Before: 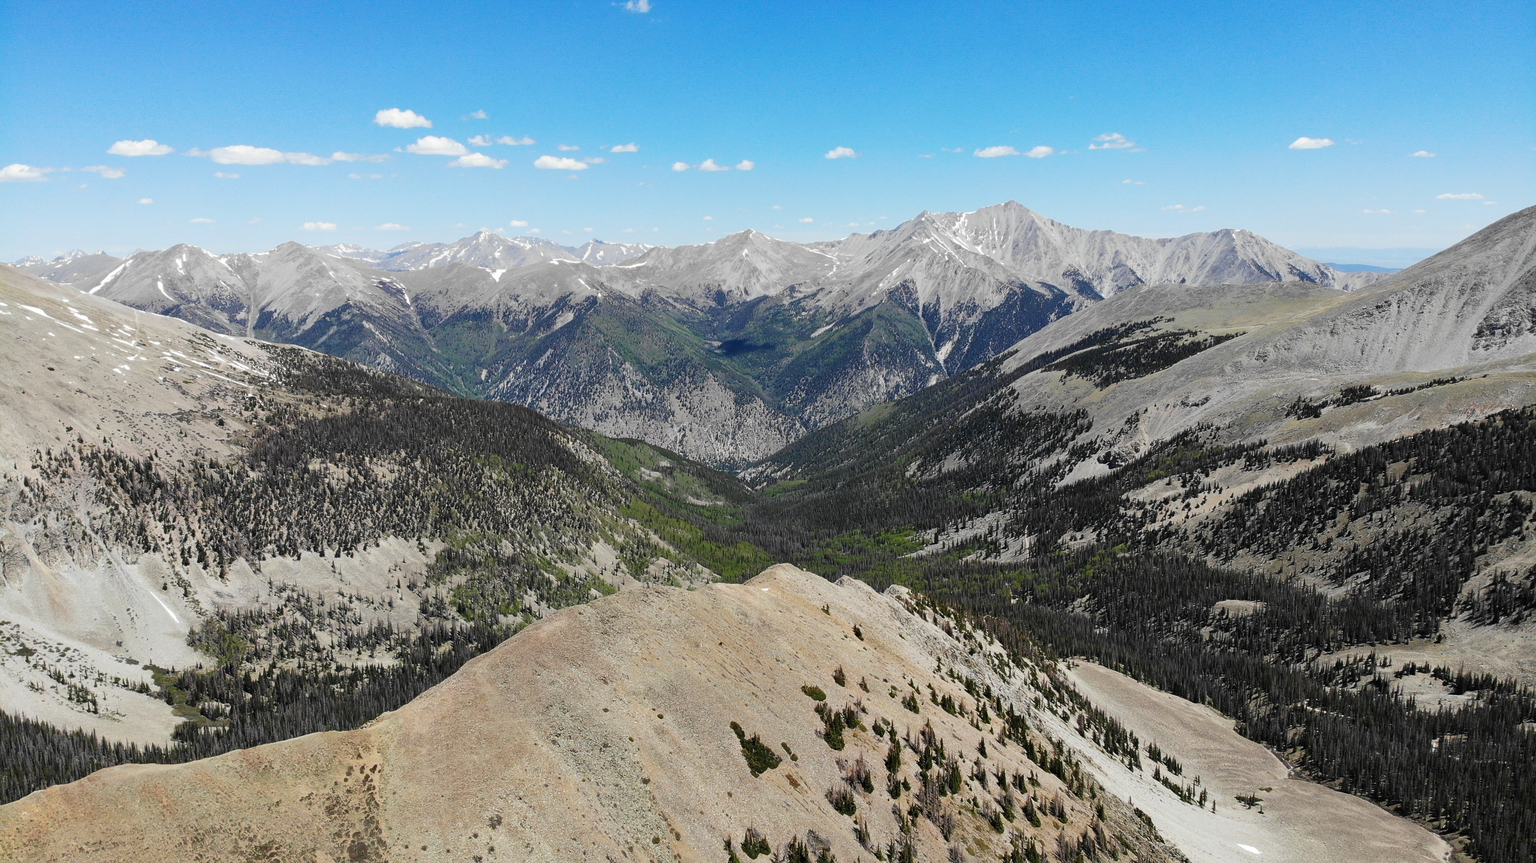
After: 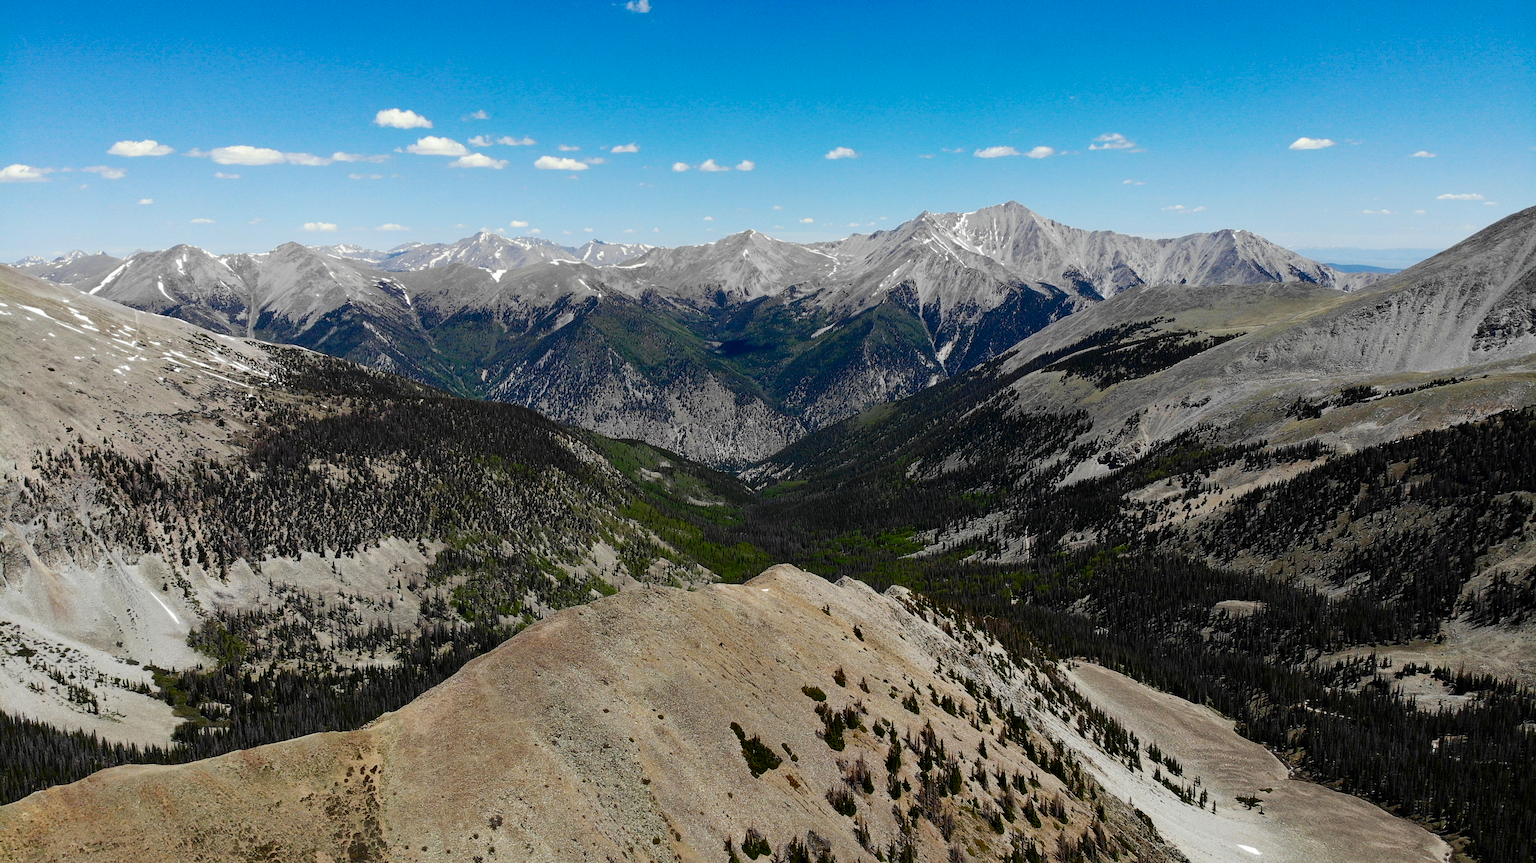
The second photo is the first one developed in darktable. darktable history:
contrast brightness saturation: contrast 0.1, brightness -0.26, saturation 0.14
split-toning: shadows › saturation 0.61, highlights › saturation 0.58, balance -28.74, compress 87.36%
